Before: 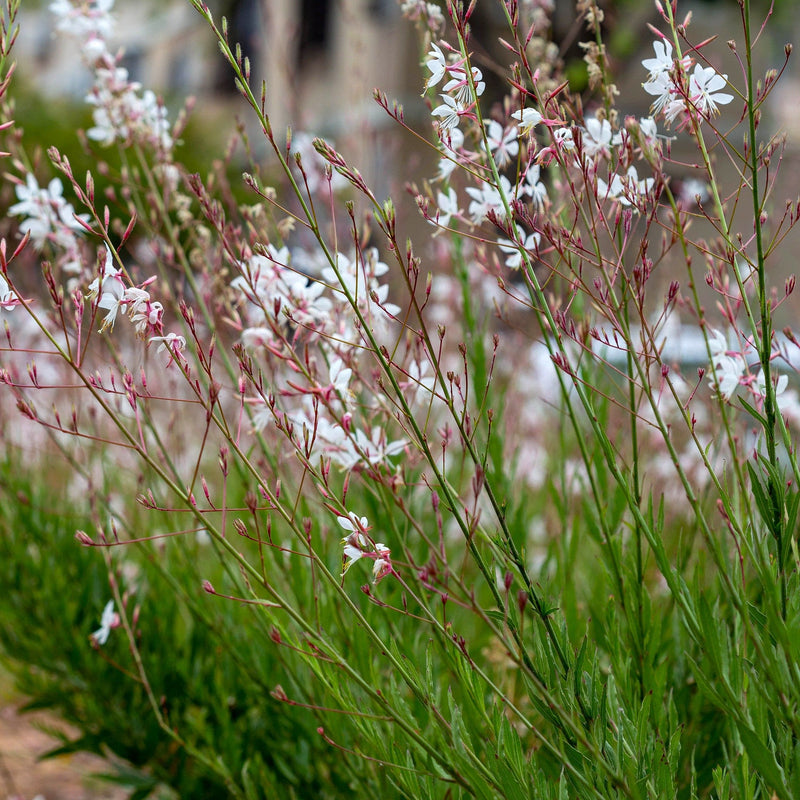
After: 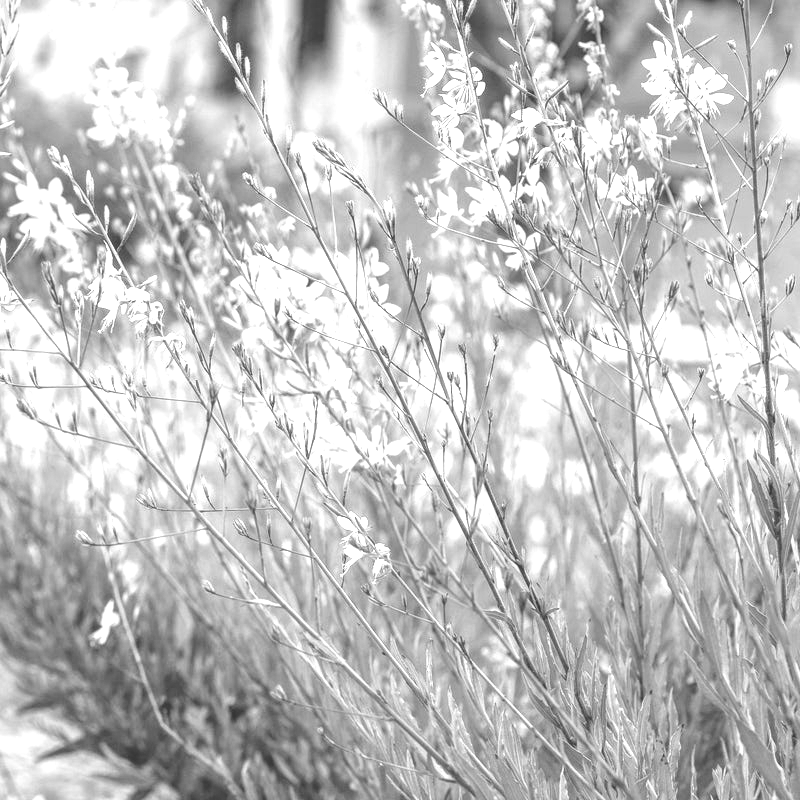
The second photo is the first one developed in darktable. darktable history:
exposure: black level correction 0.001, exposure 0.5 EV, compensate exposure bias true, compensate highlight preservation false
colorize: hue 28.8°, source mix 100%
local contrast: on, module defaults
monochrome: a 26.22, b 42.67, size 0.8
sigmoid: contrast 1.22, skew 0.65
